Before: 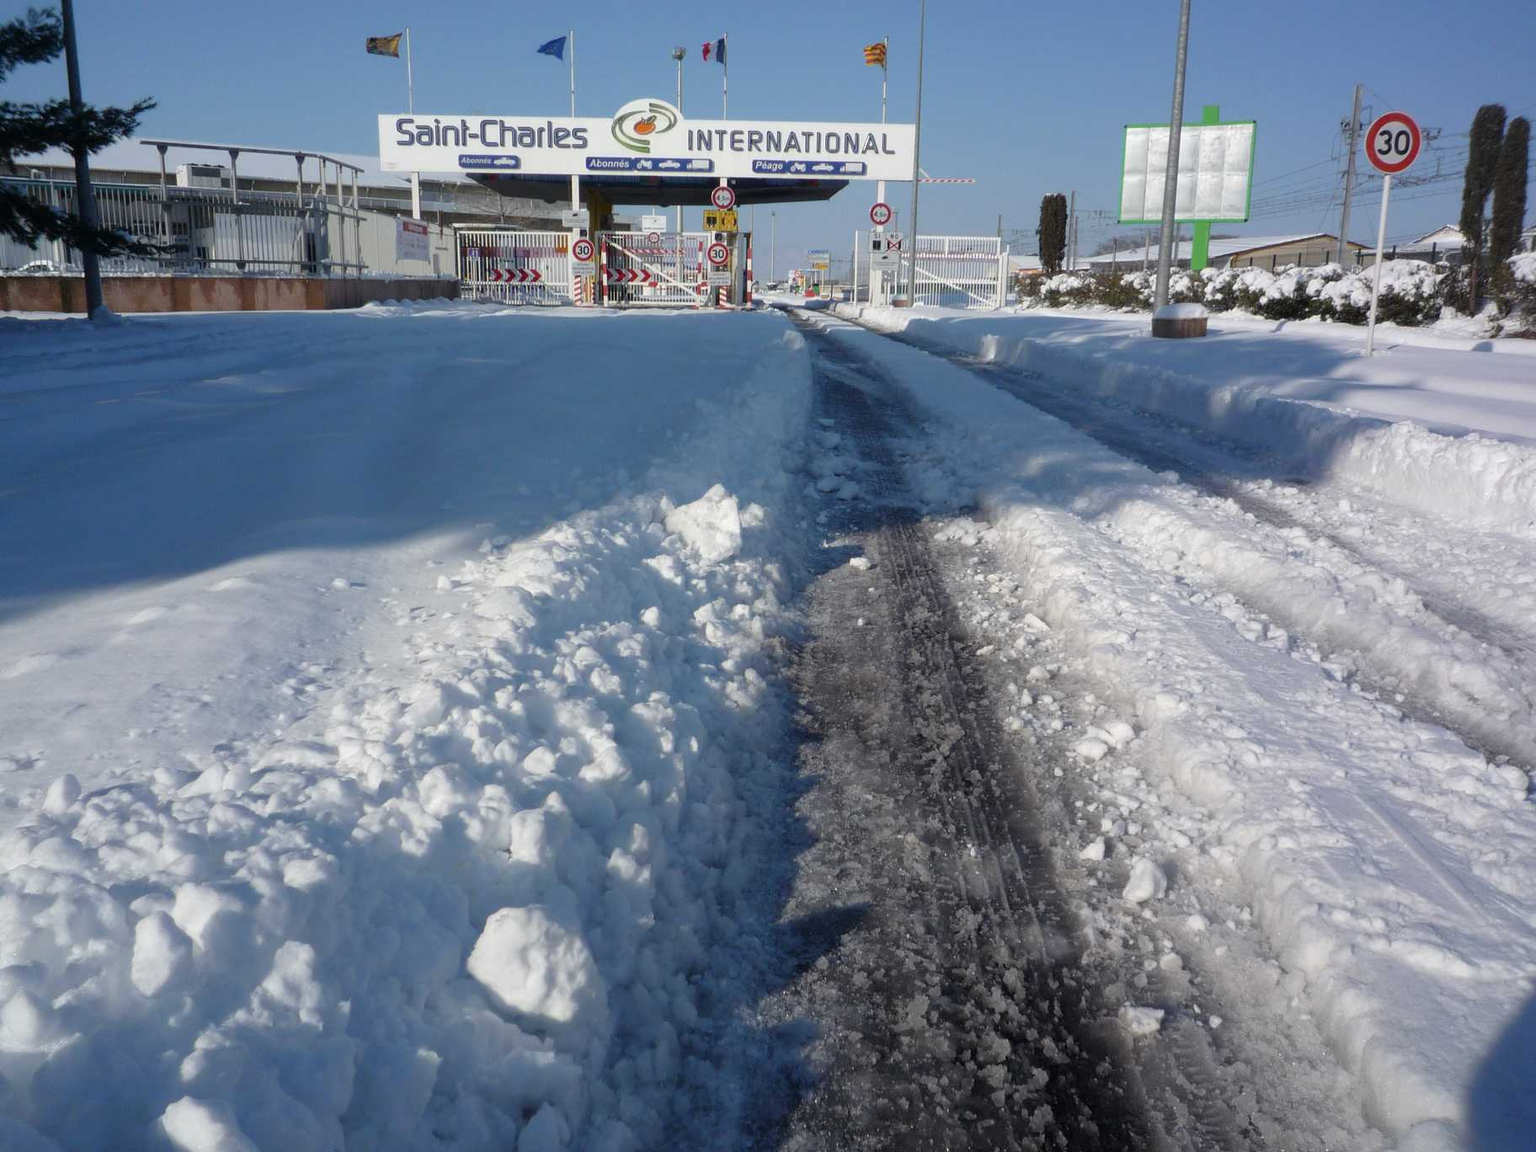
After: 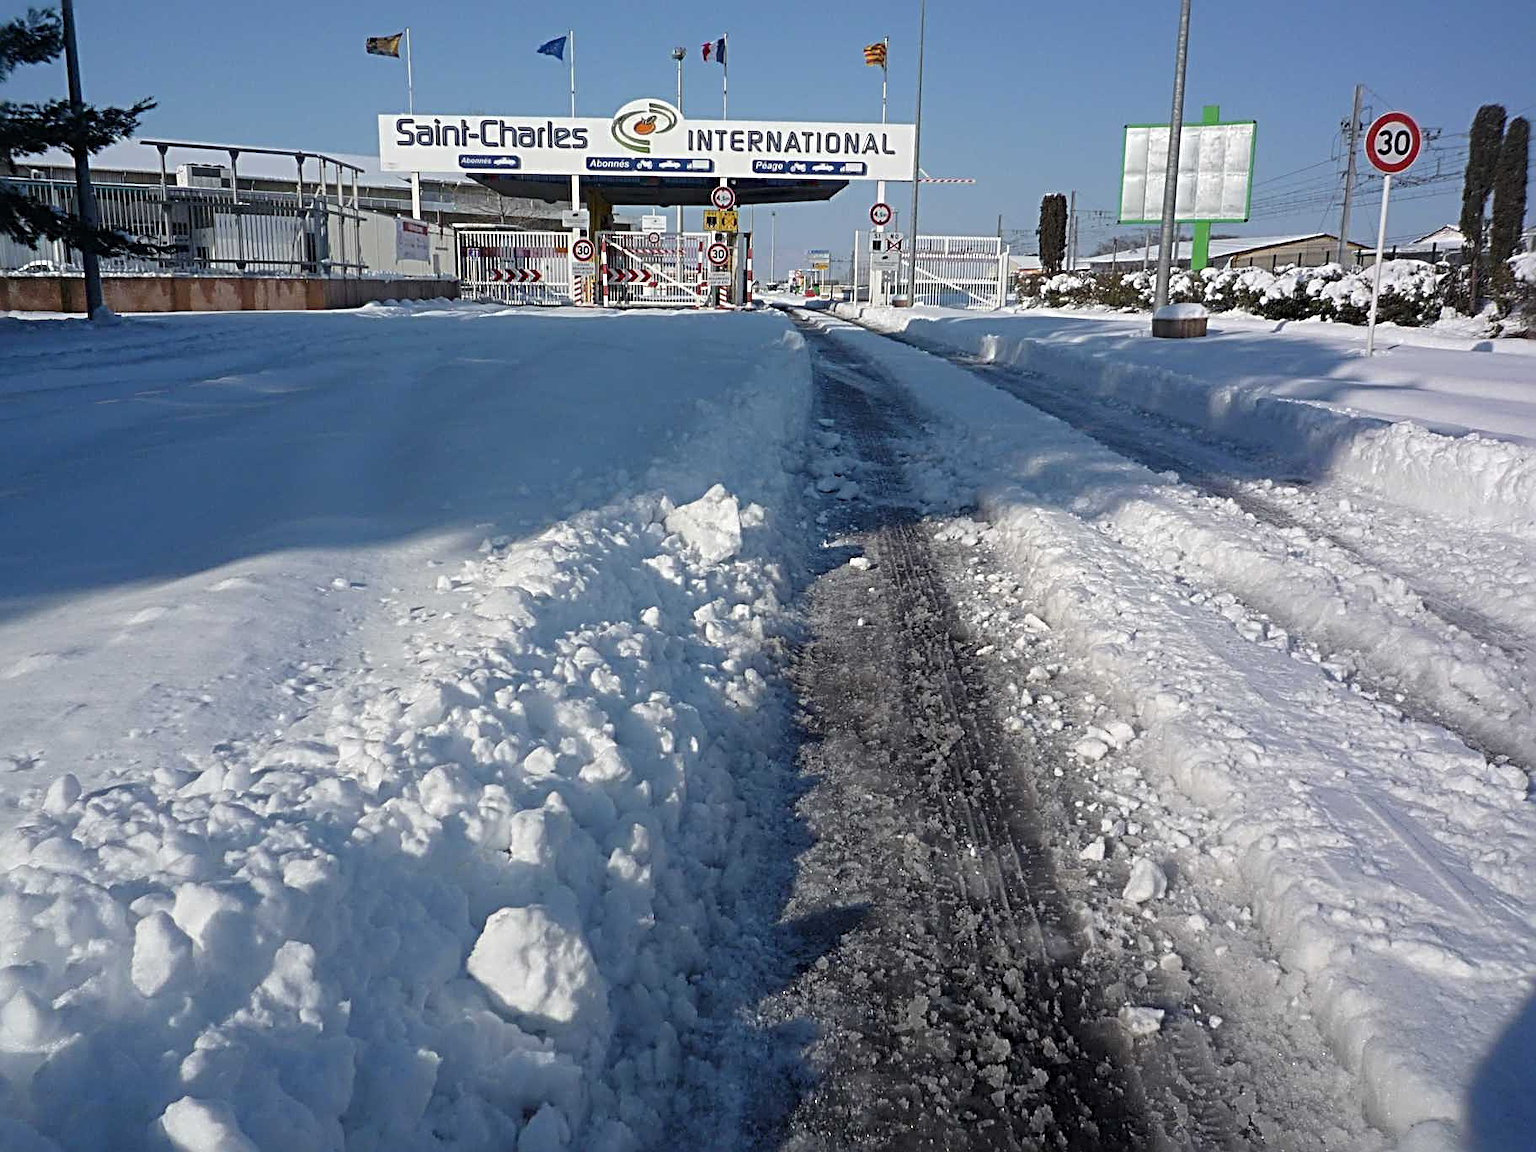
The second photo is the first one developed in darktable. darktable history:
sharpen: radius 3.703, amount 0.941
